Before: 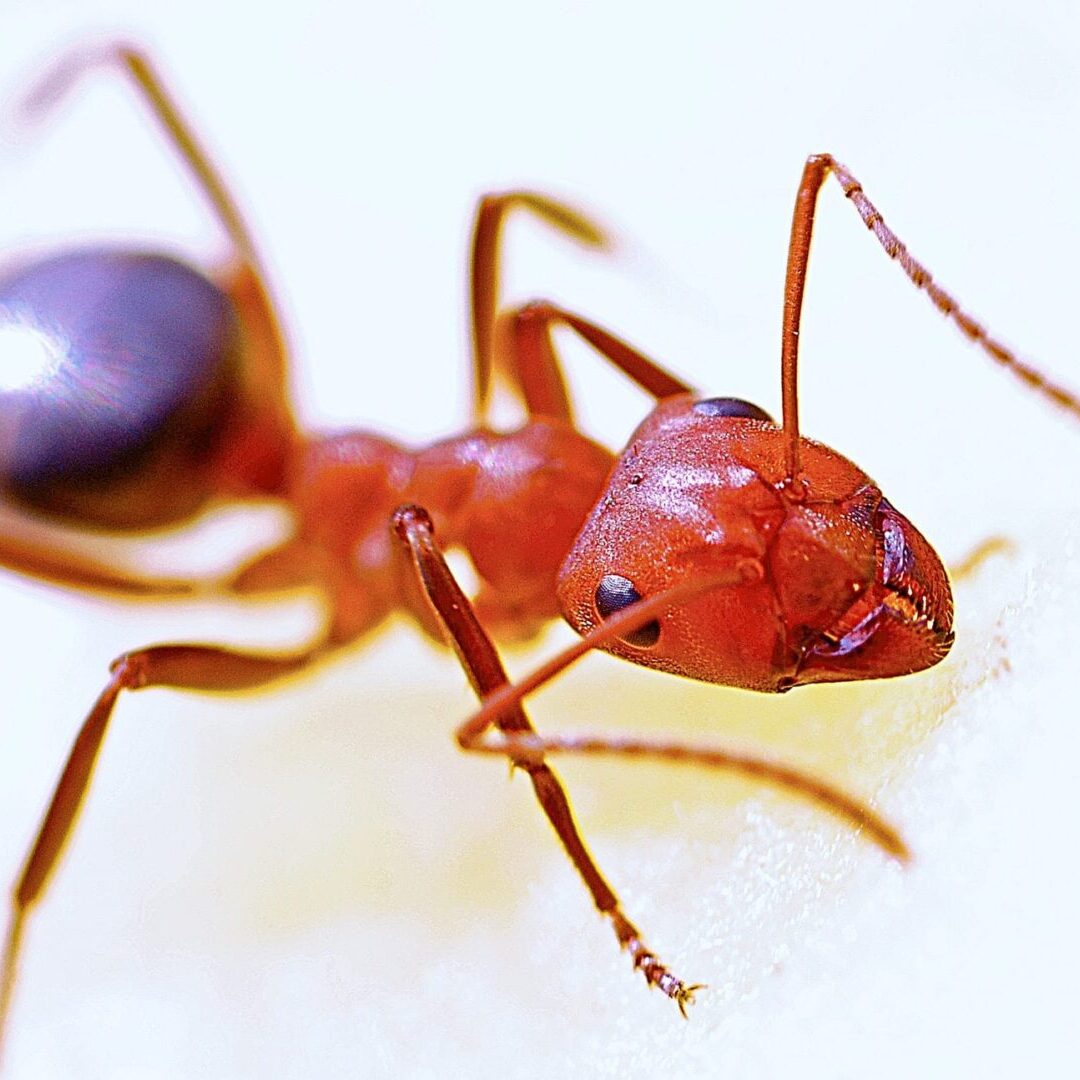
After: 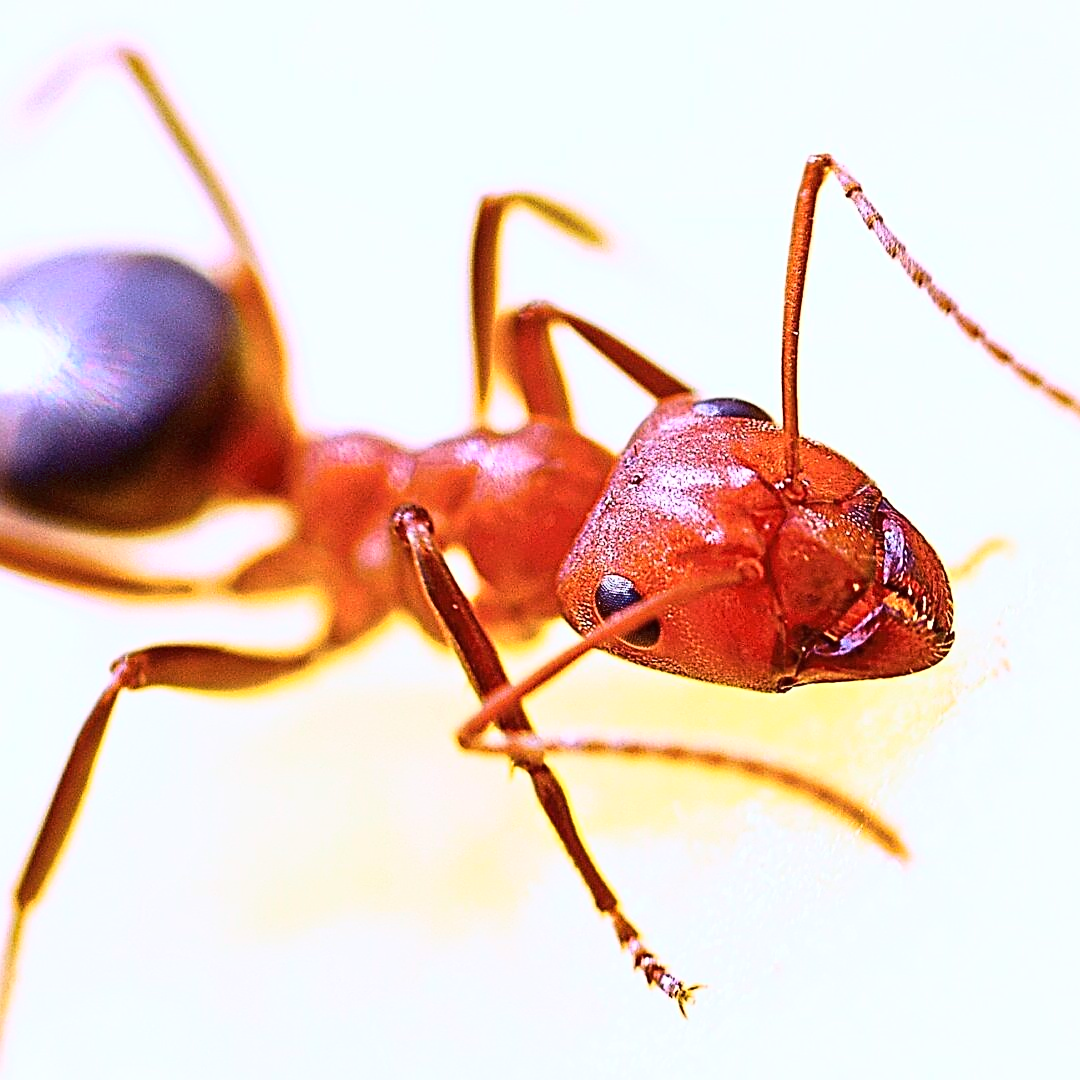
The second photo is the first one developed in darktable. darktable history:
sharpen: radius 1.864, amount 0.398, threshold 1.271
tone curve: curves: ch0 [(0, 0.013) (0.198, 0.175) (0.512, 0.582) (0.625, 0.754) (0.81, 0.934) (1, 1)], color space Lab, linked channels, preserve colors none
